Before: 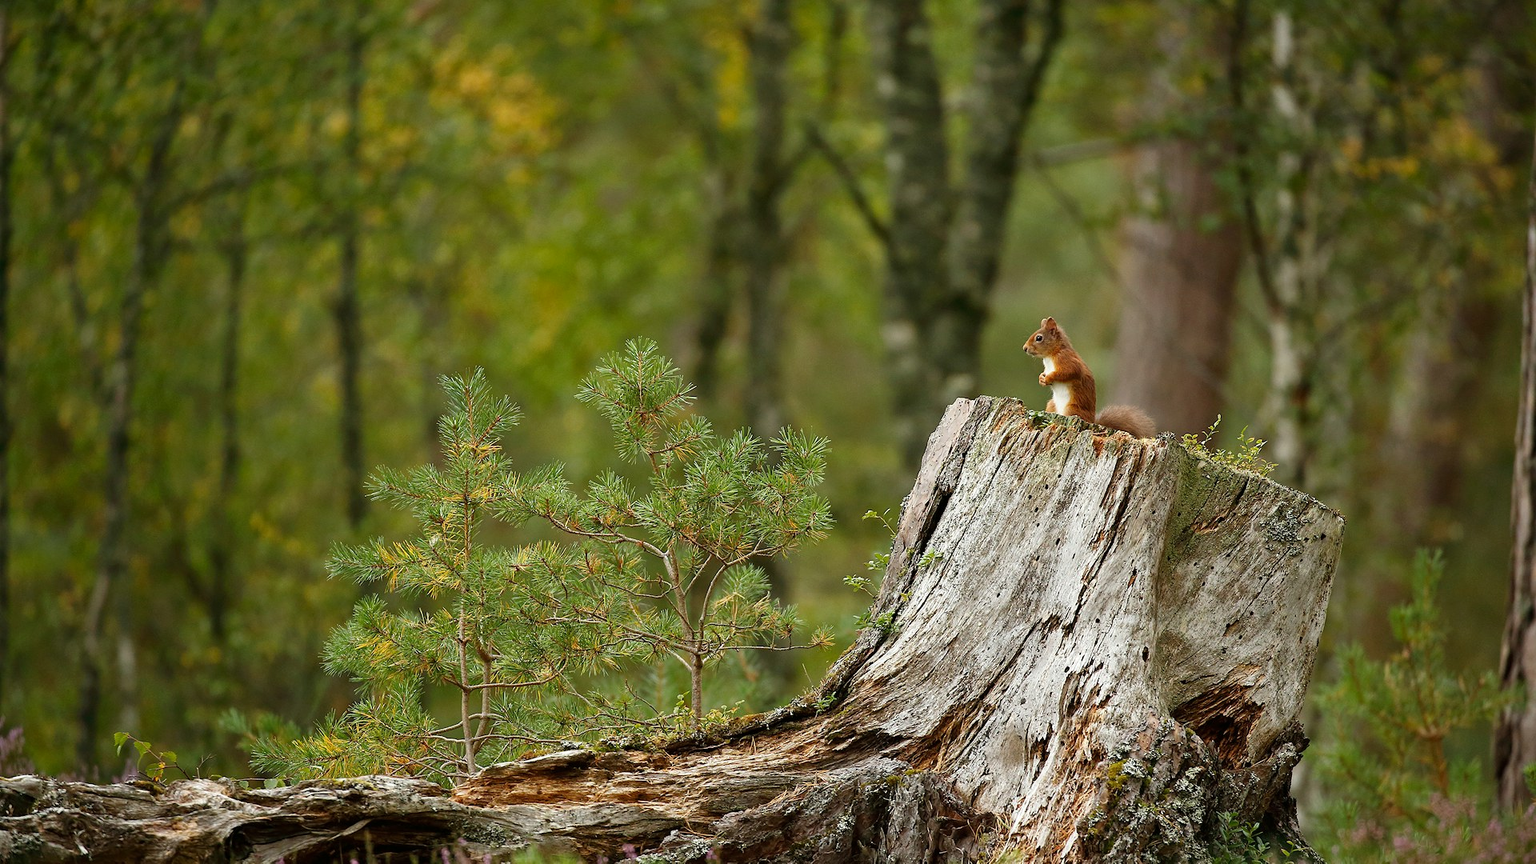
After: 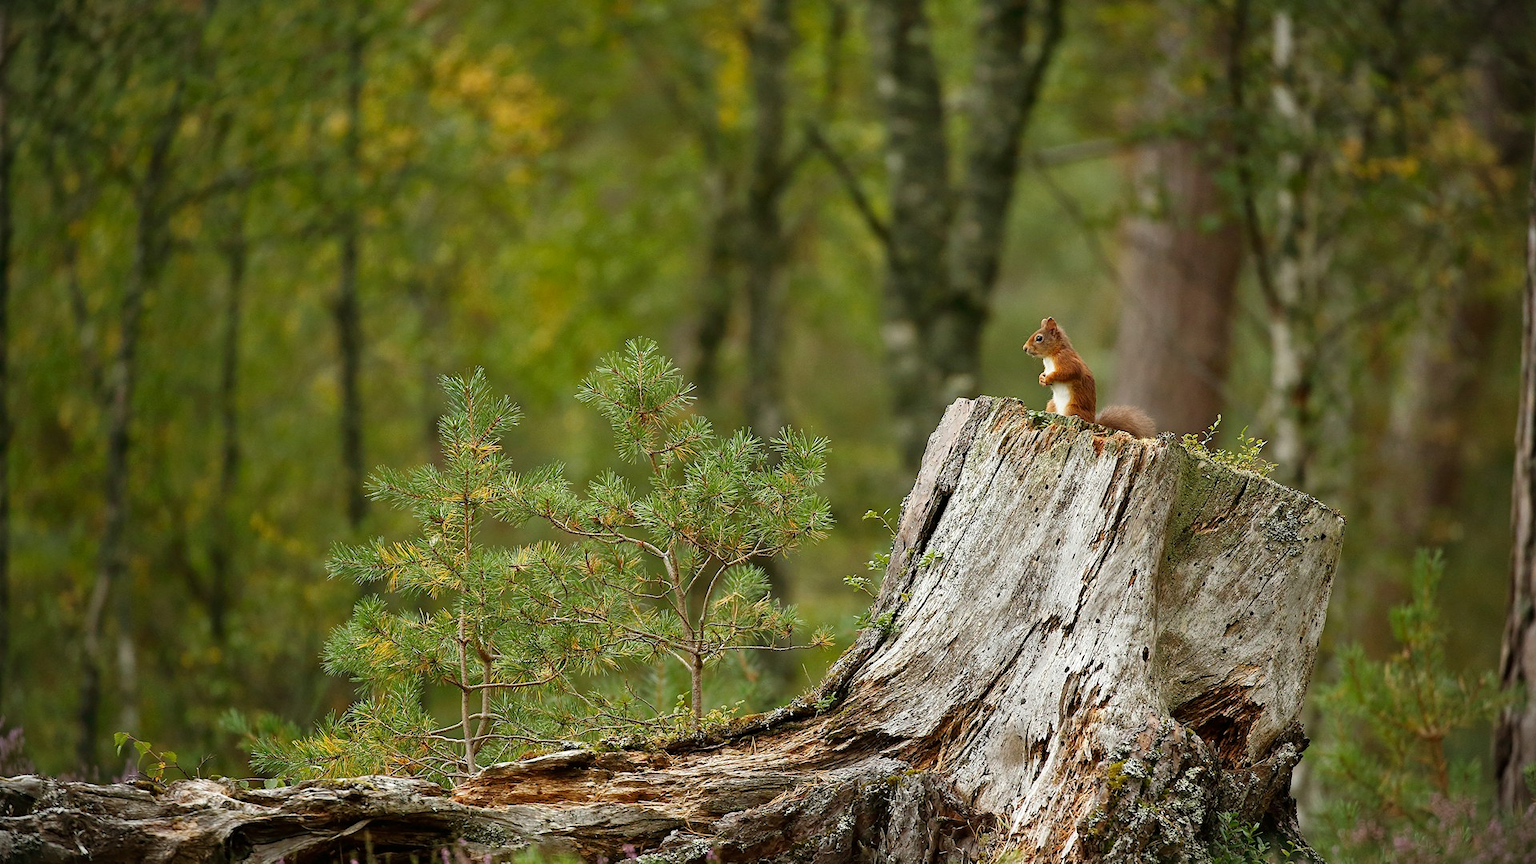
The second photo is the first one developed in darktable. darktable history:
vignetting: fall-off start 99.48%, width/height ratio 1.32, unbound false
tone equalizer: edges refinement/feathering 500, mask exposure compensation -1.57 EV, preserve details no
